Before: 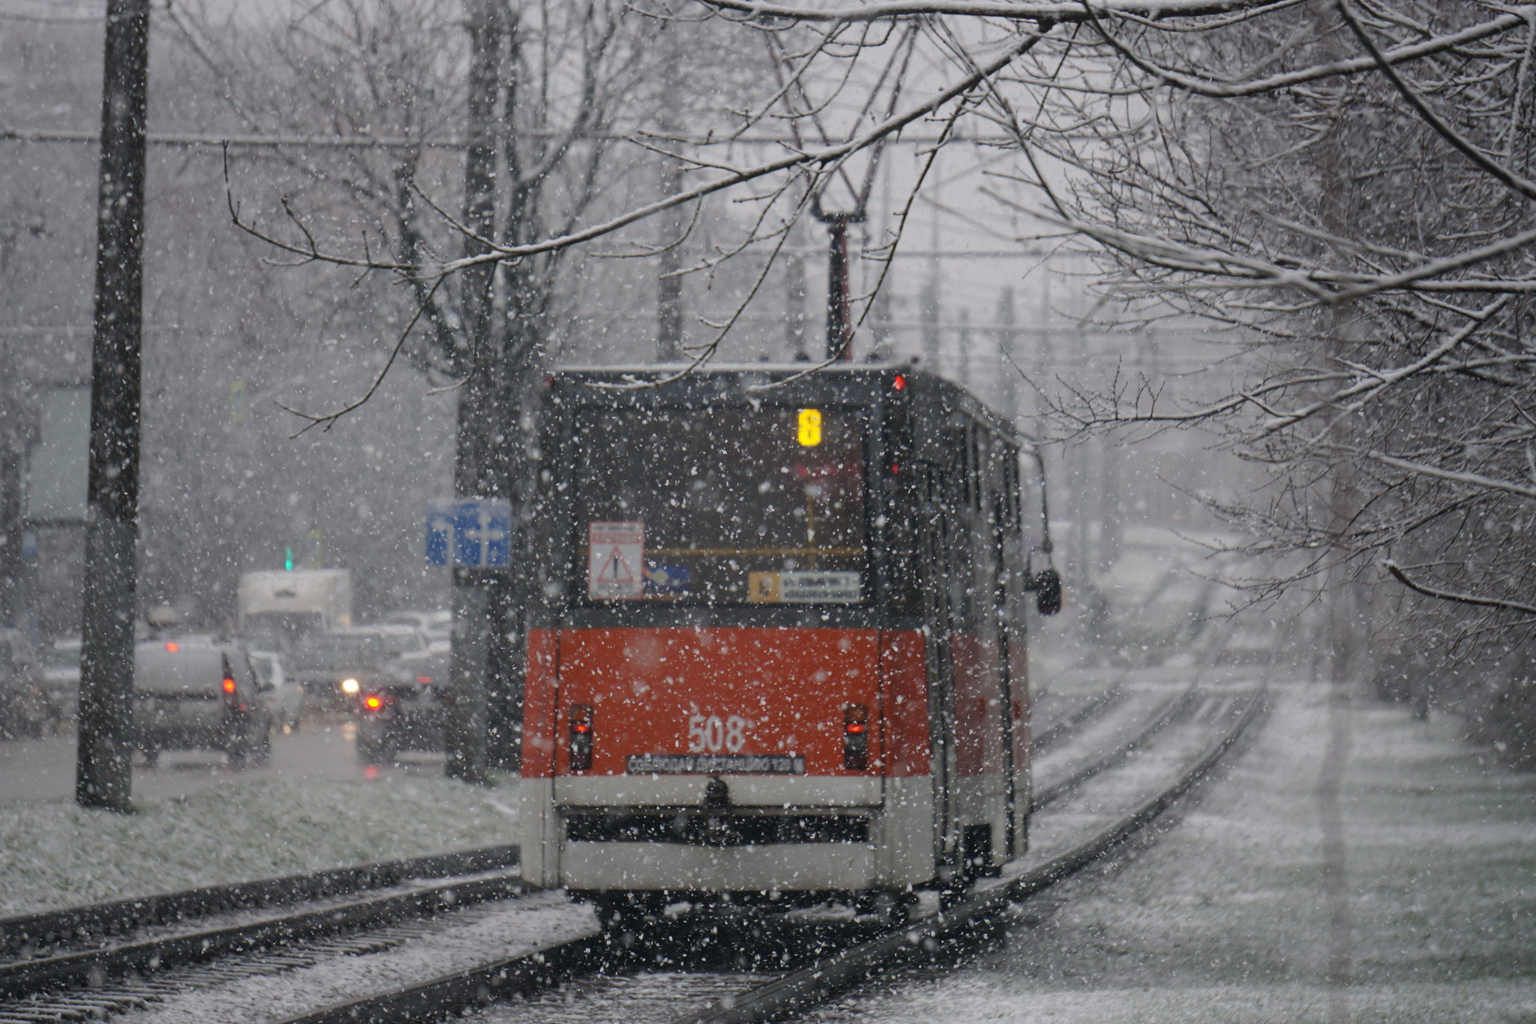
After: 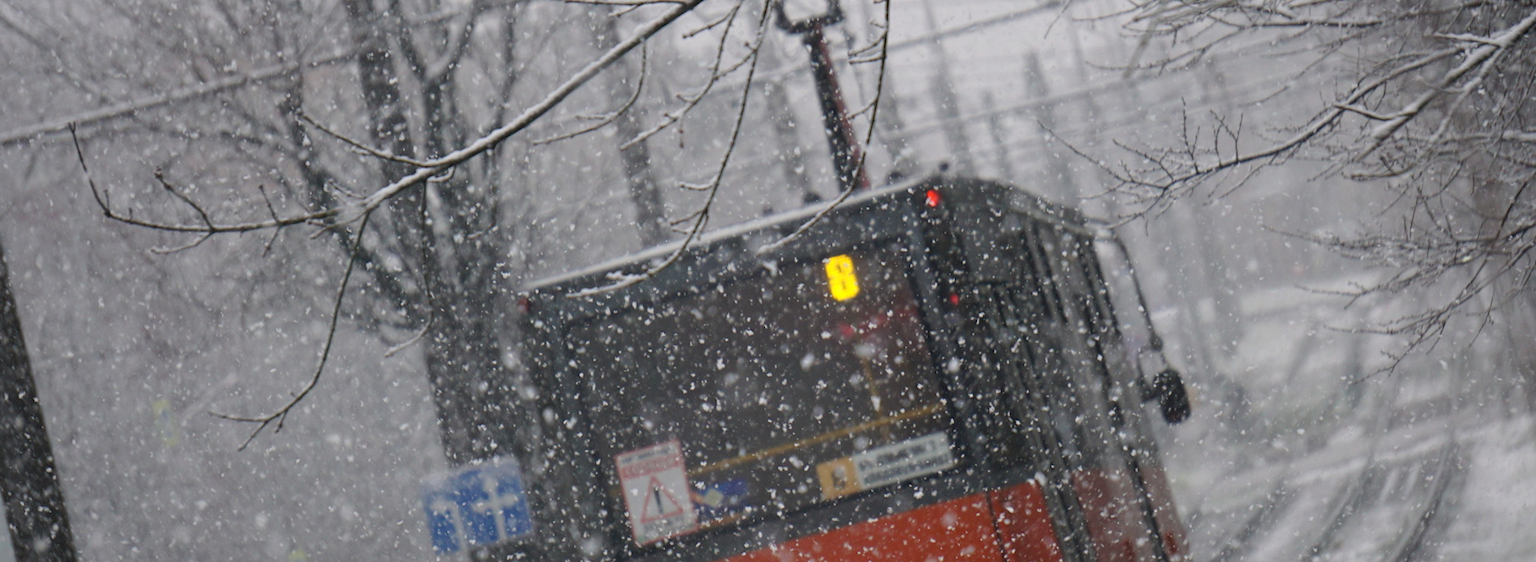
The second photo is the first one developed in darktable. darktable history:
rotate and perspective: rotation -14.8°, crop left 0.1, crop right 0.903, crop top 0.25, crop bottom 0.748
crop: left 1.509%, top 3.452%, right 7.696%, bottom 28.452%
exposure: exposure 0.2 EV, compensate highlight preservation false
